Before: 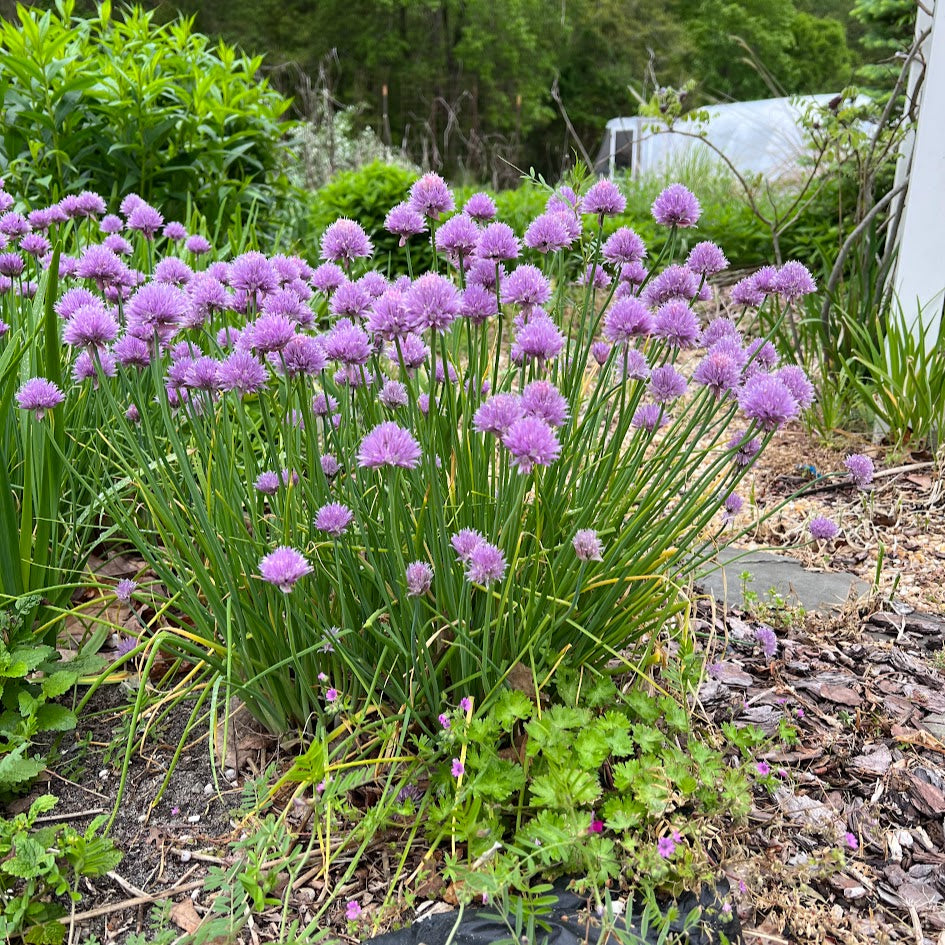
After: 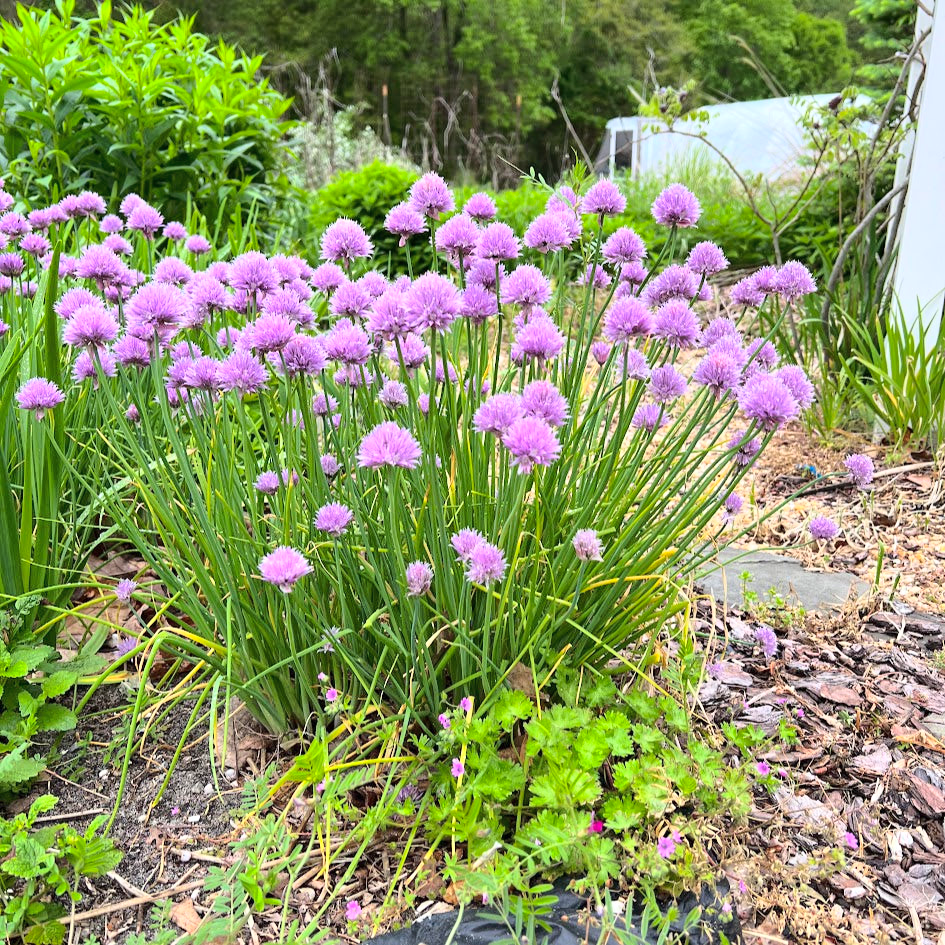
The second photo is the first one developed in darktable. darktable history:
base curve: curves: ch0 [(0, 0) (0.028, 0.03) (0.121, 0.232) (0.46, 0.748) (0.859, 0.968) (1, 1)]
shadows and highlights: on, module defaults
